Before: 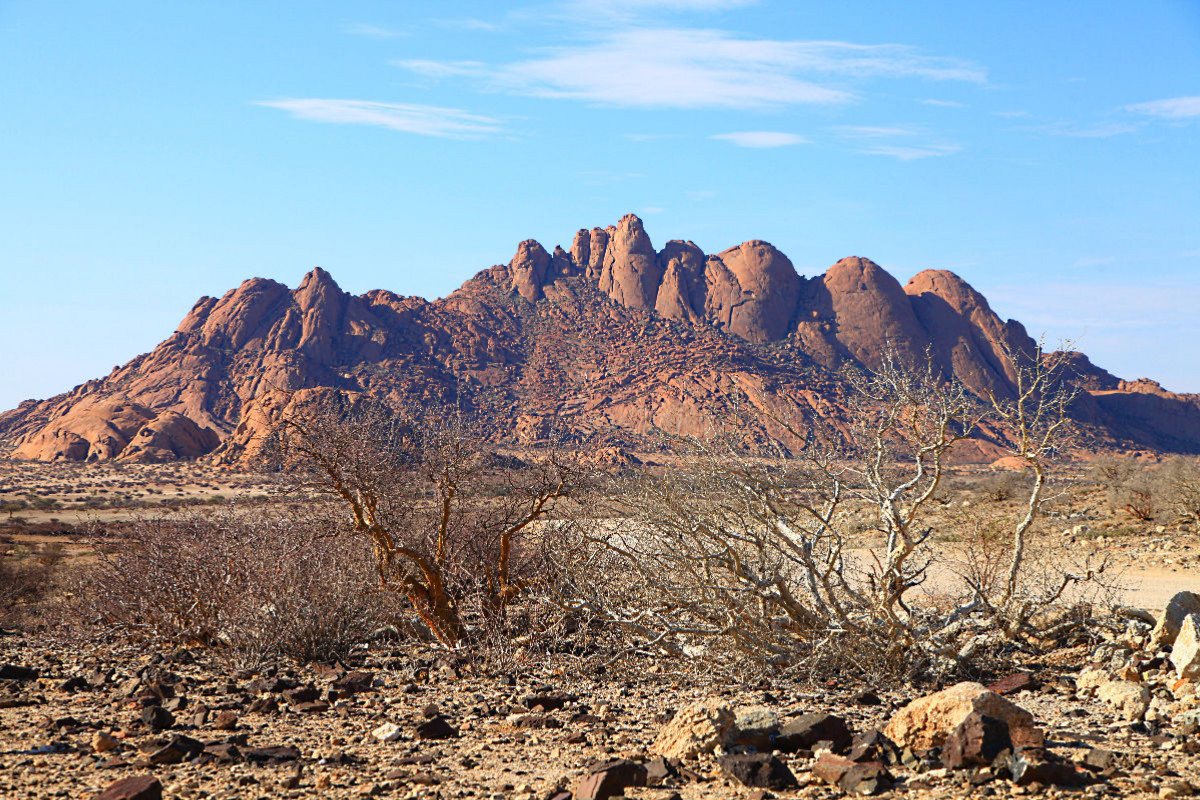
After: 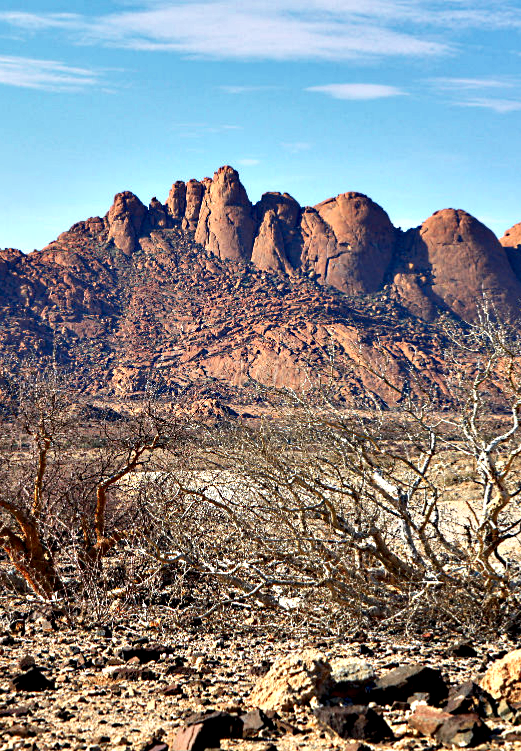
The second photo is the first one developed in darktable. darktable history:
contrast equalizer: y [[0.6 ×6], [0.55 ×6], [0 ×6], [0 ×6], [0 ×6]]
crop: left 33.733%, top 6.02%, right 22.848%
shadows and highlights: shadows 59.37, soften with gaussian
